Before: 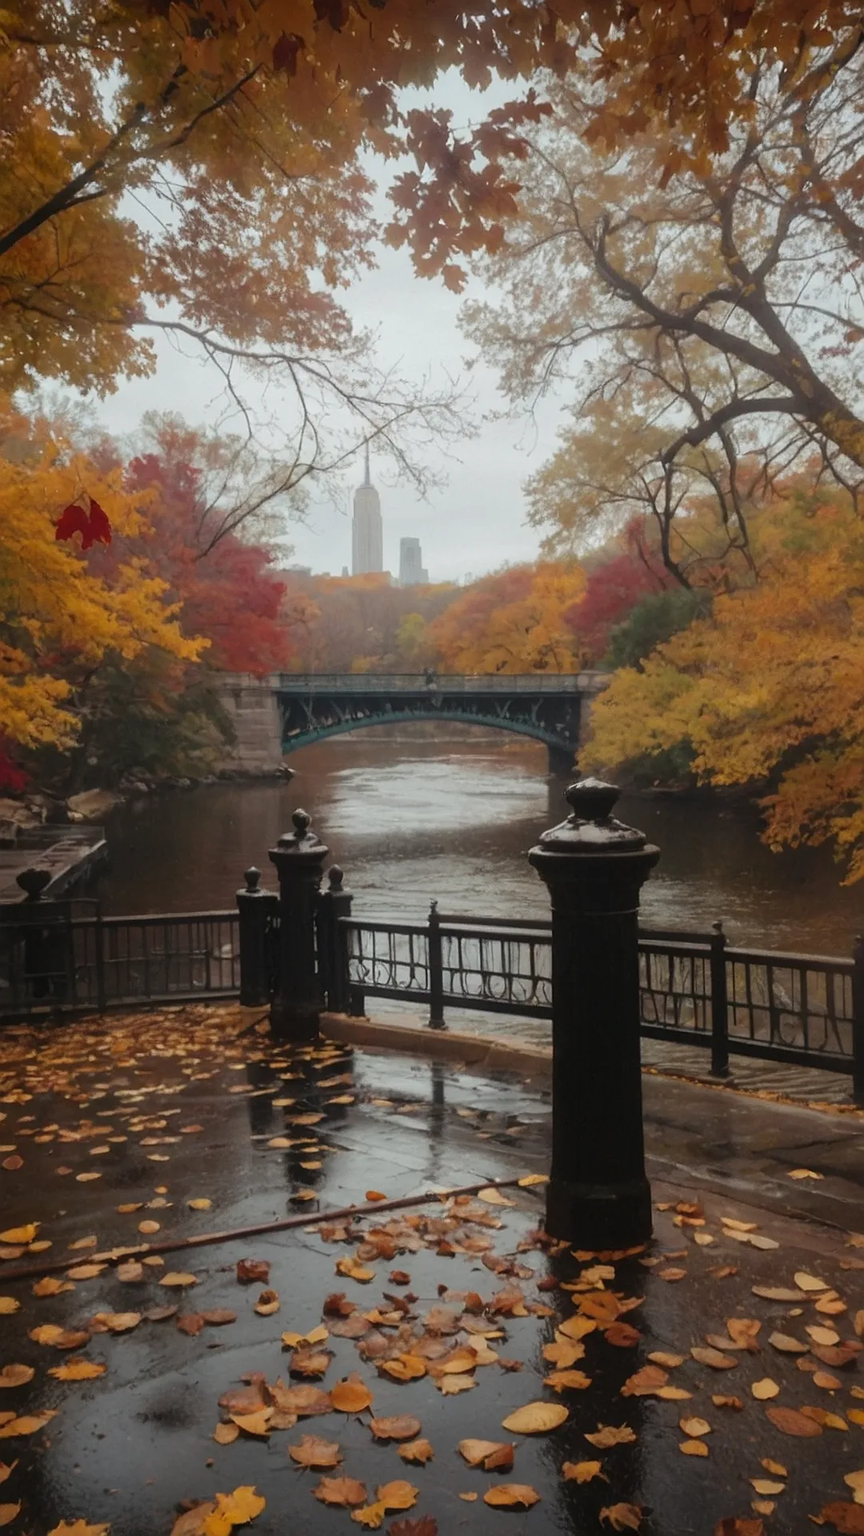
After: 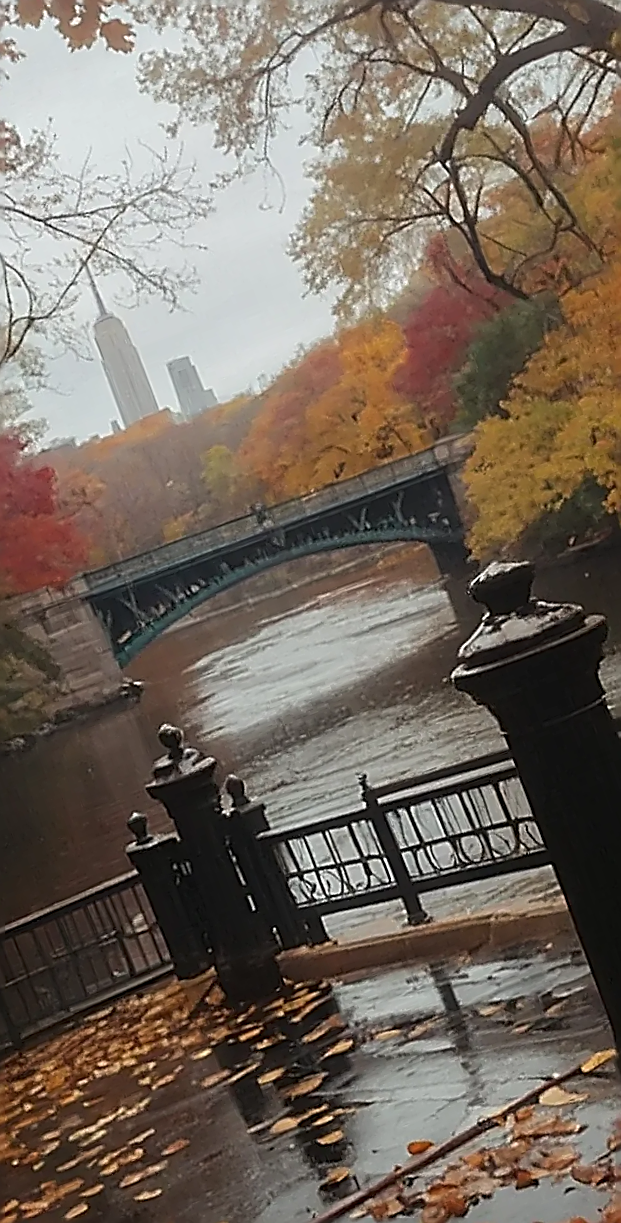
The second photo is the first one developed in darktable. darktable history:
sharpen: amount 1.991
crop and rotate: angle 20.11°, left 6.772%, right 3.964%, bottom 1.177%
